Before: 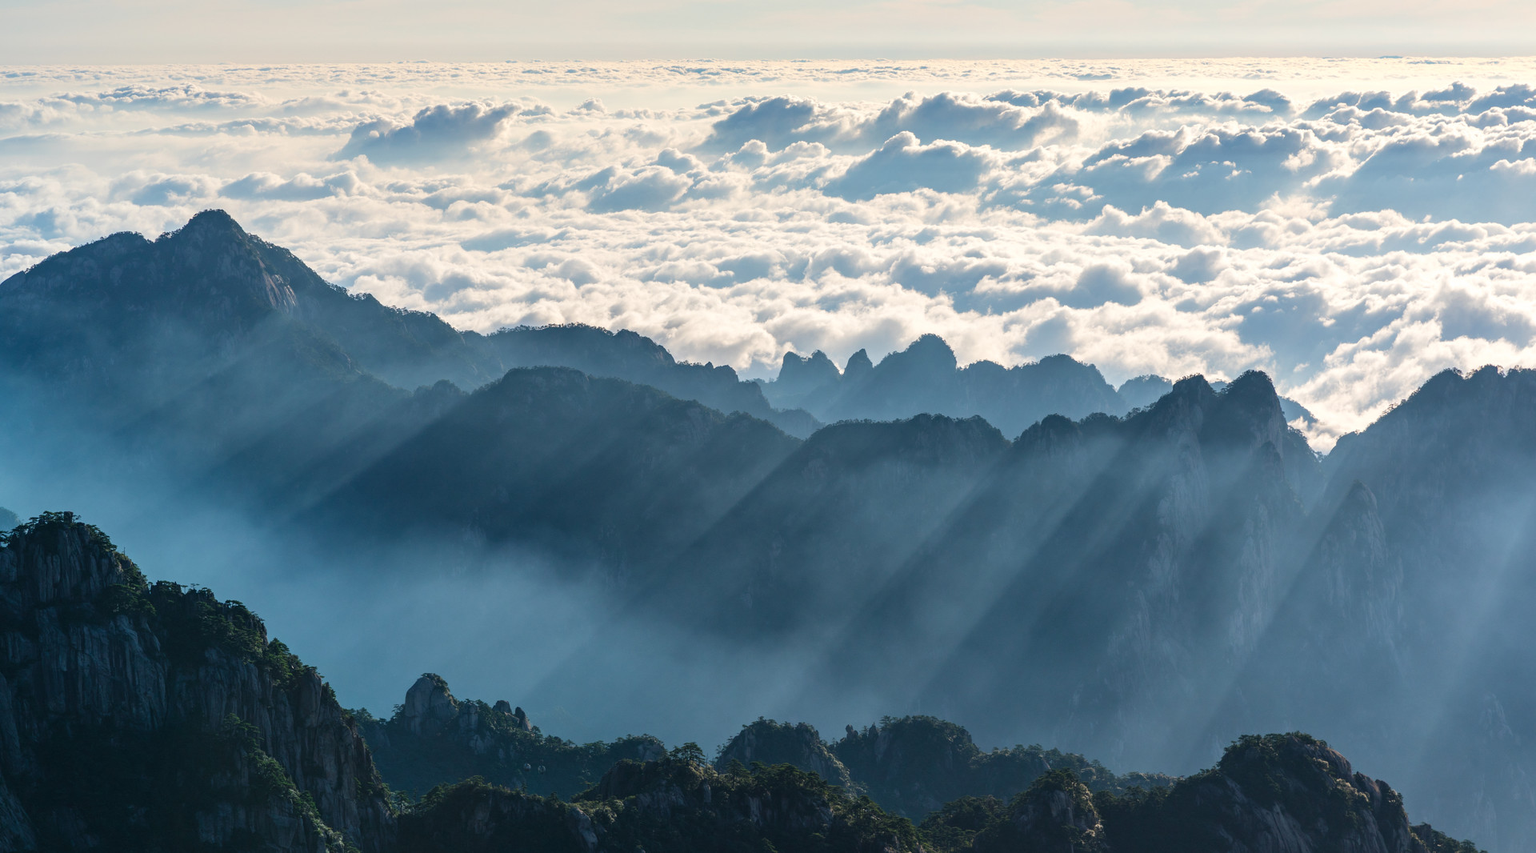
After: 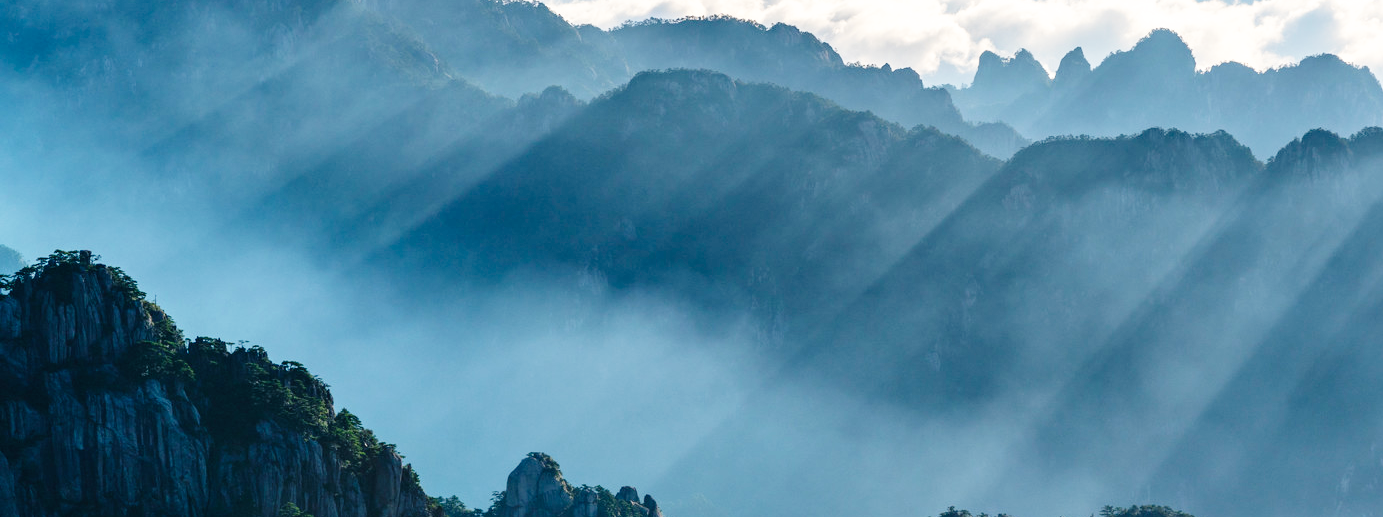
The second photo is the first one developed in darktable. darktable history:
crop: top 36.498%, right 27.964%, bottom 14.995%
base curve: curves: ch0 [(0, 0) (0.008, 0.007) (0.022, 0.029) (0.048, 0.089) (0.092, 0.197) (0.191, 0.399) (0.275, 0.534) (0.357, 0.65) (0.477, 0.78) (0.542, 0.833) (0.799, 0.973) (1, 1)], preserve colors none
